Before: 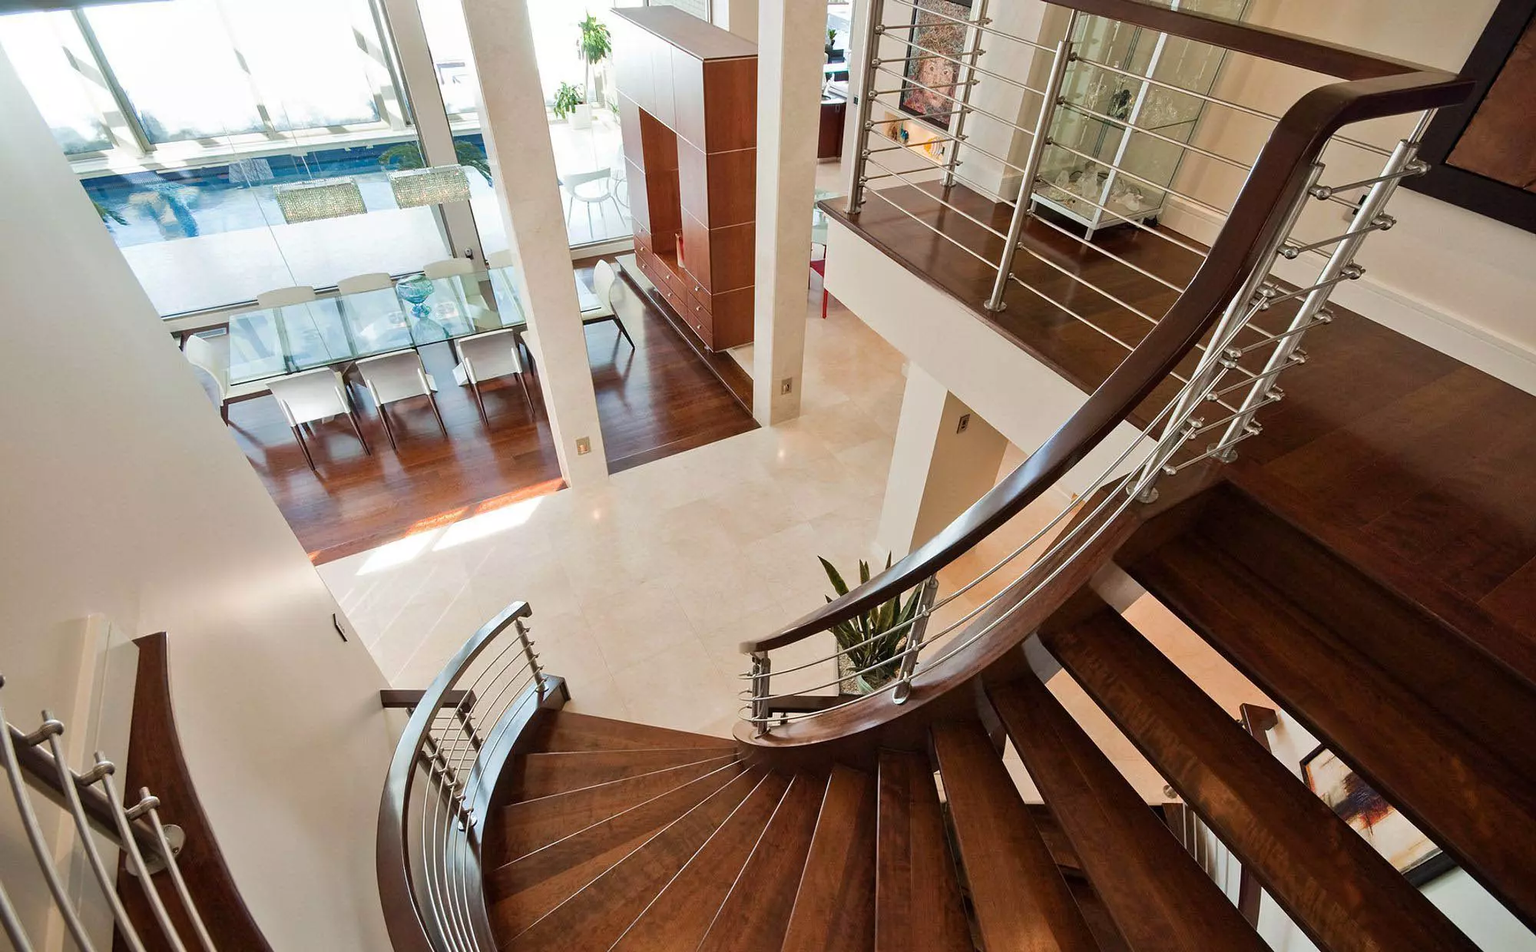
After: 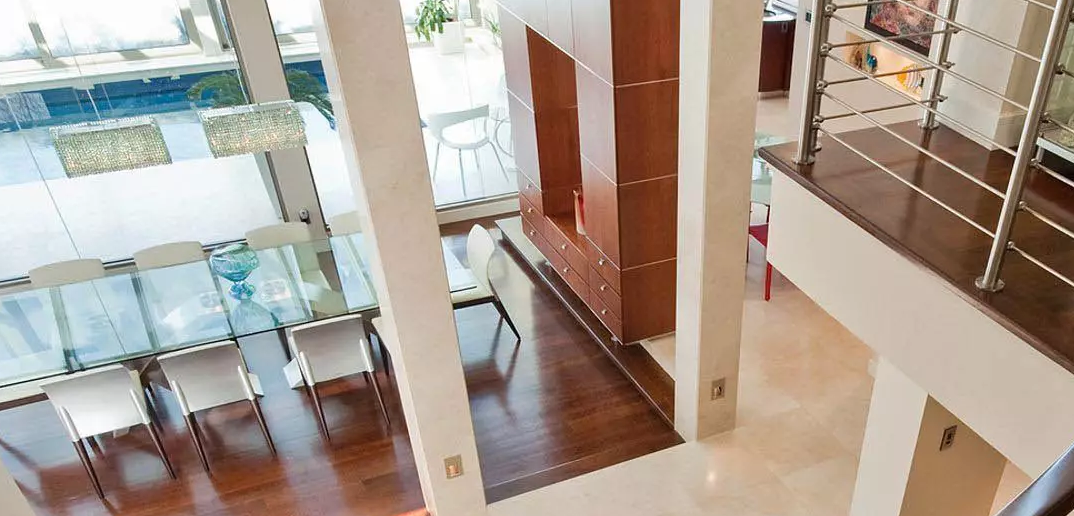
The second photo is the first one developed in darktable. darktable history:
crop: left 15.313%, top 9.227%, right 30.985%, bottom 49.125%
